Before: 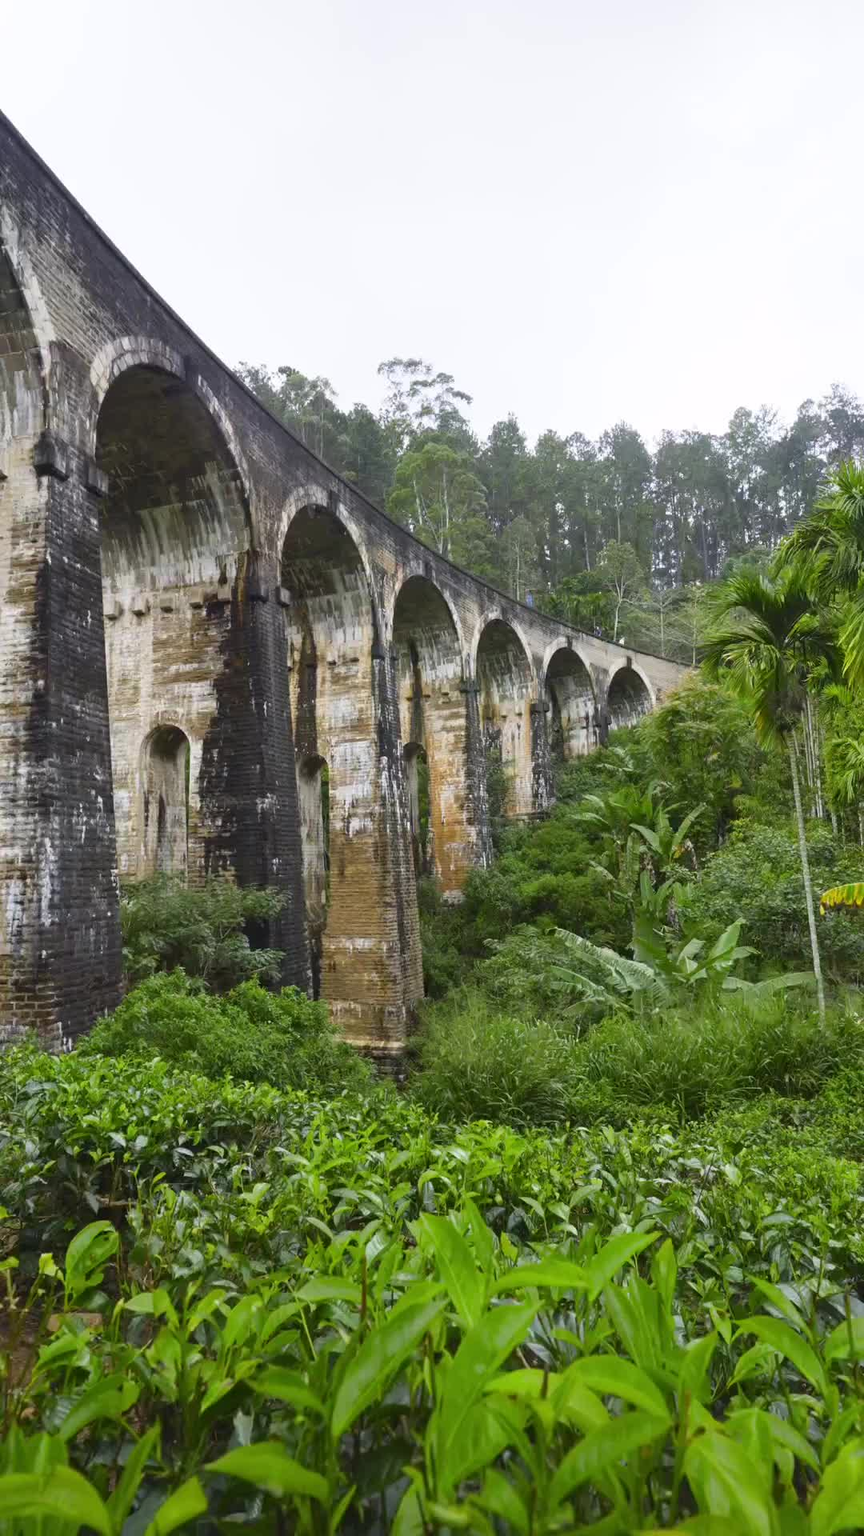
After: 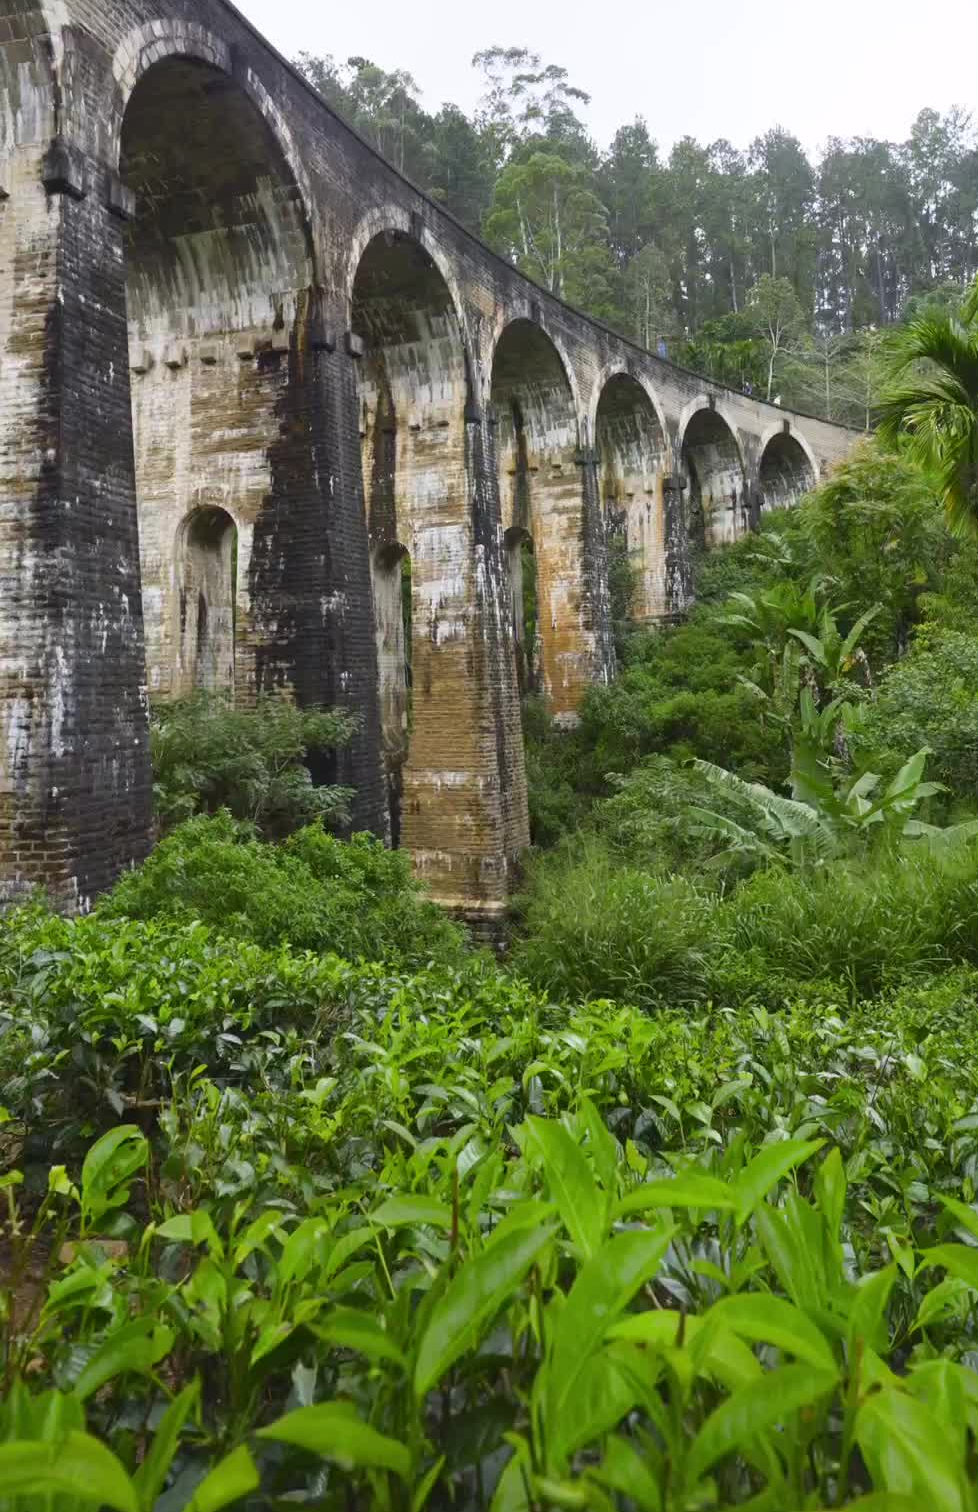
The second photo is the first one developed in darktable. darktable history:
tone equalizer: on, module defaults
crop: top 20.908%, right 9.355%, bottom 0.3%
